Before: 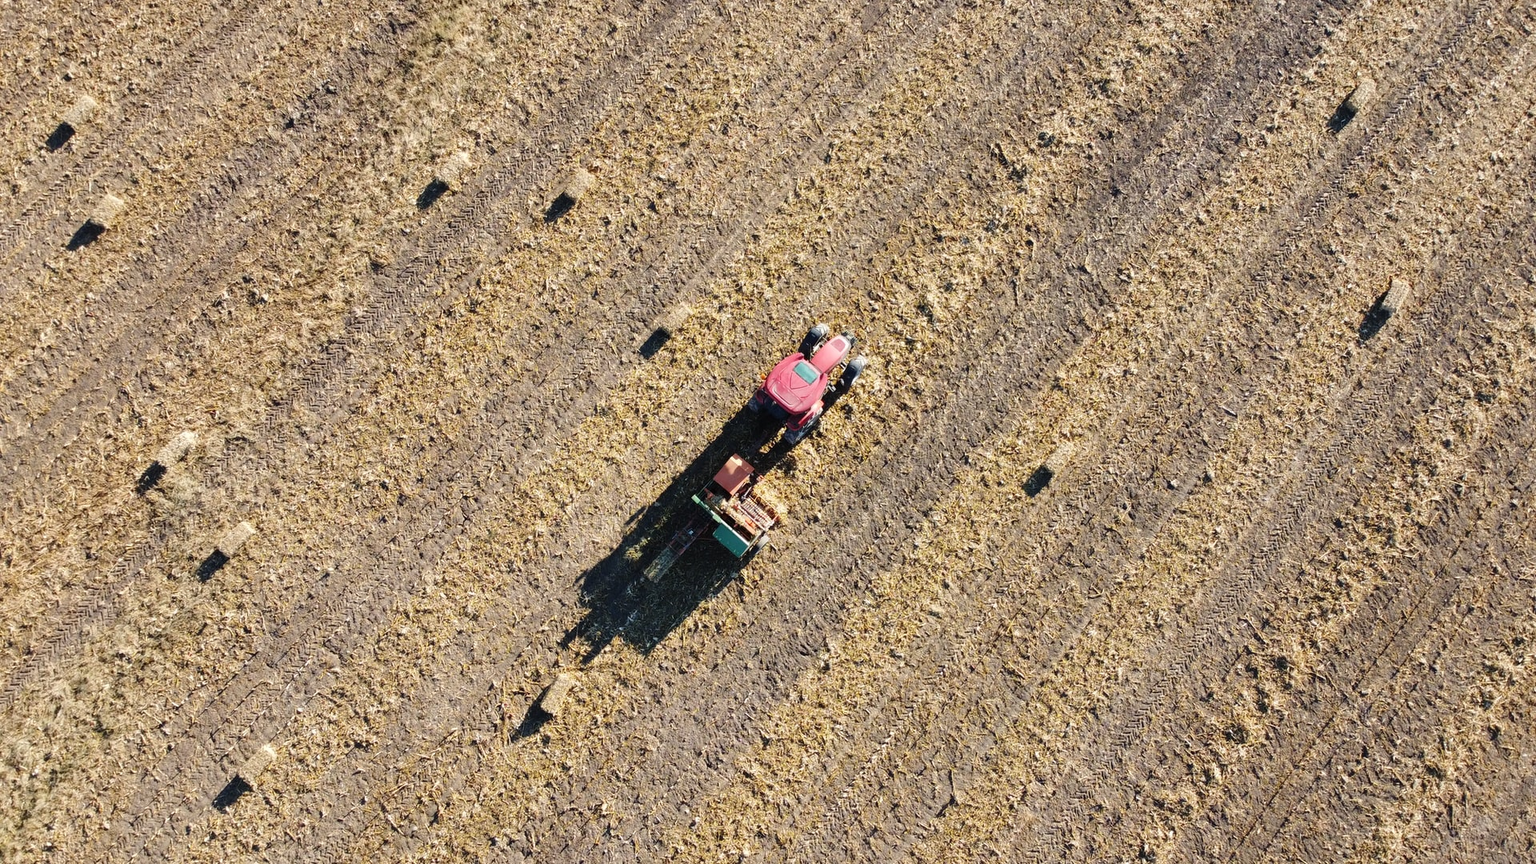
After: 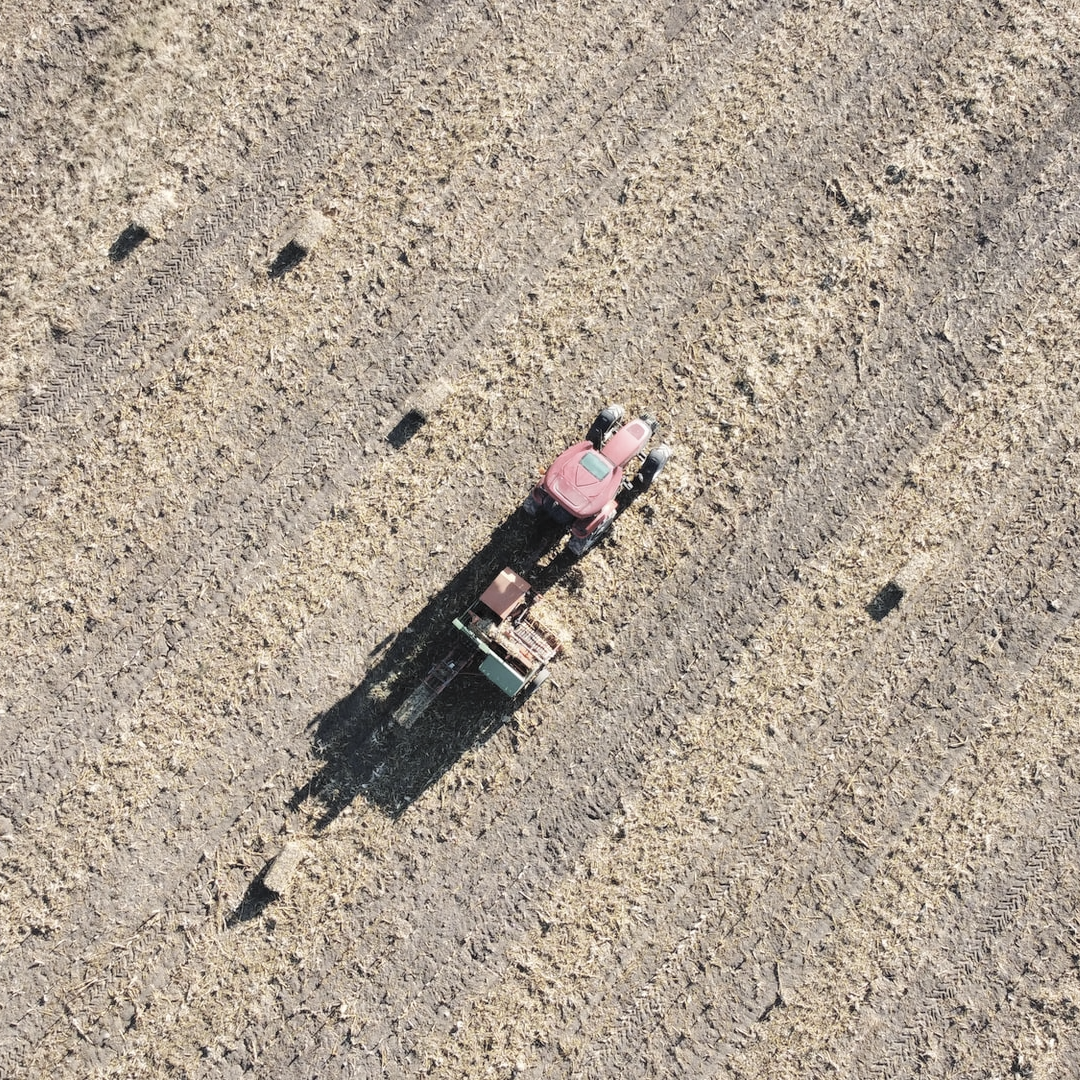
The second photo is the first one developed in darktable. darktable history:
crop: left 21.496%, right 22.254%
contrast brightness saturation: brightness 0.18, saturation -0.5
